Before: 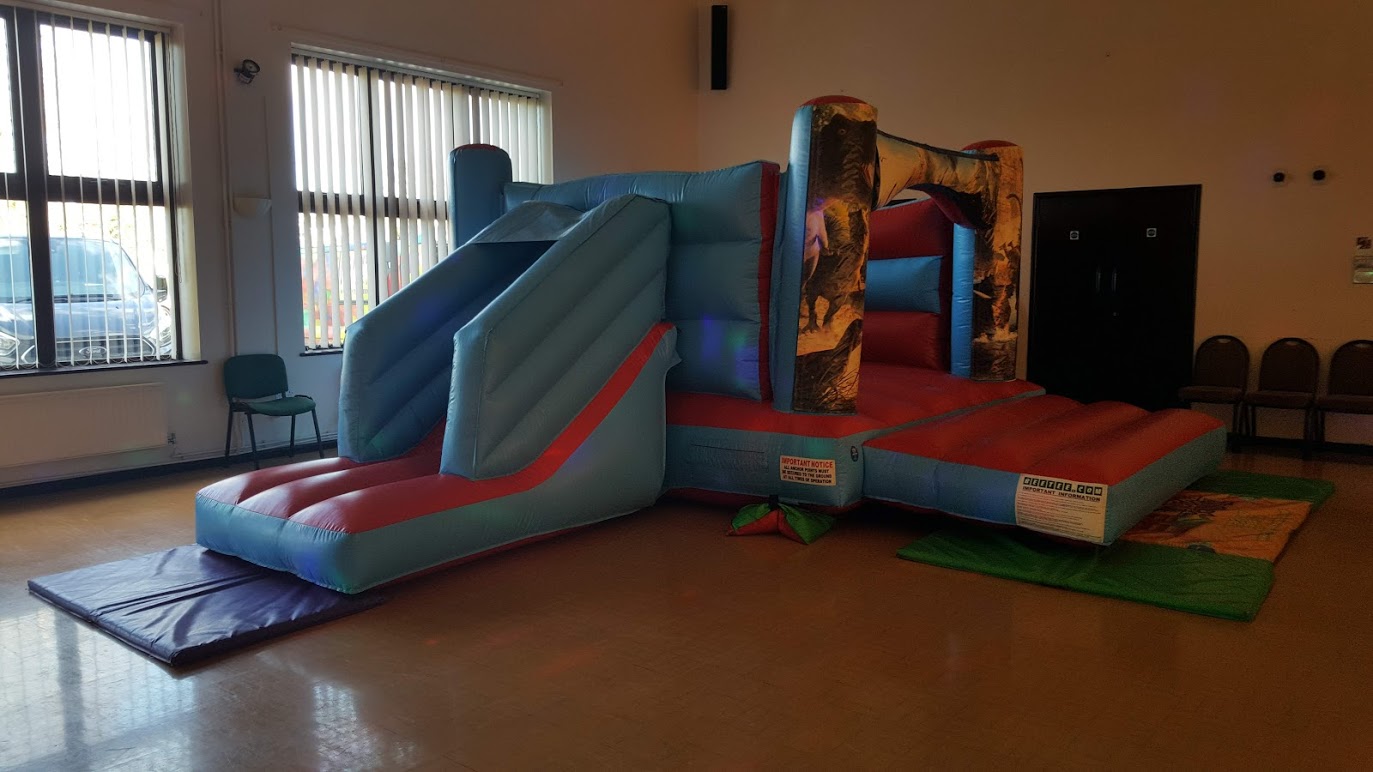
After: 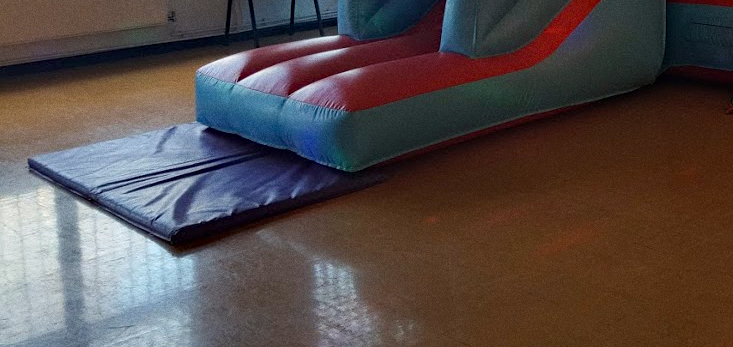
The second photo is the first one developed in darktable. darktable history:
haze removal: strength 0.29, distance 0.25, compatibility mode true, adaptive false
crop and rotate: top 54.778%, right 46.61%, bottom 0.159%
grain: on, module defaults
